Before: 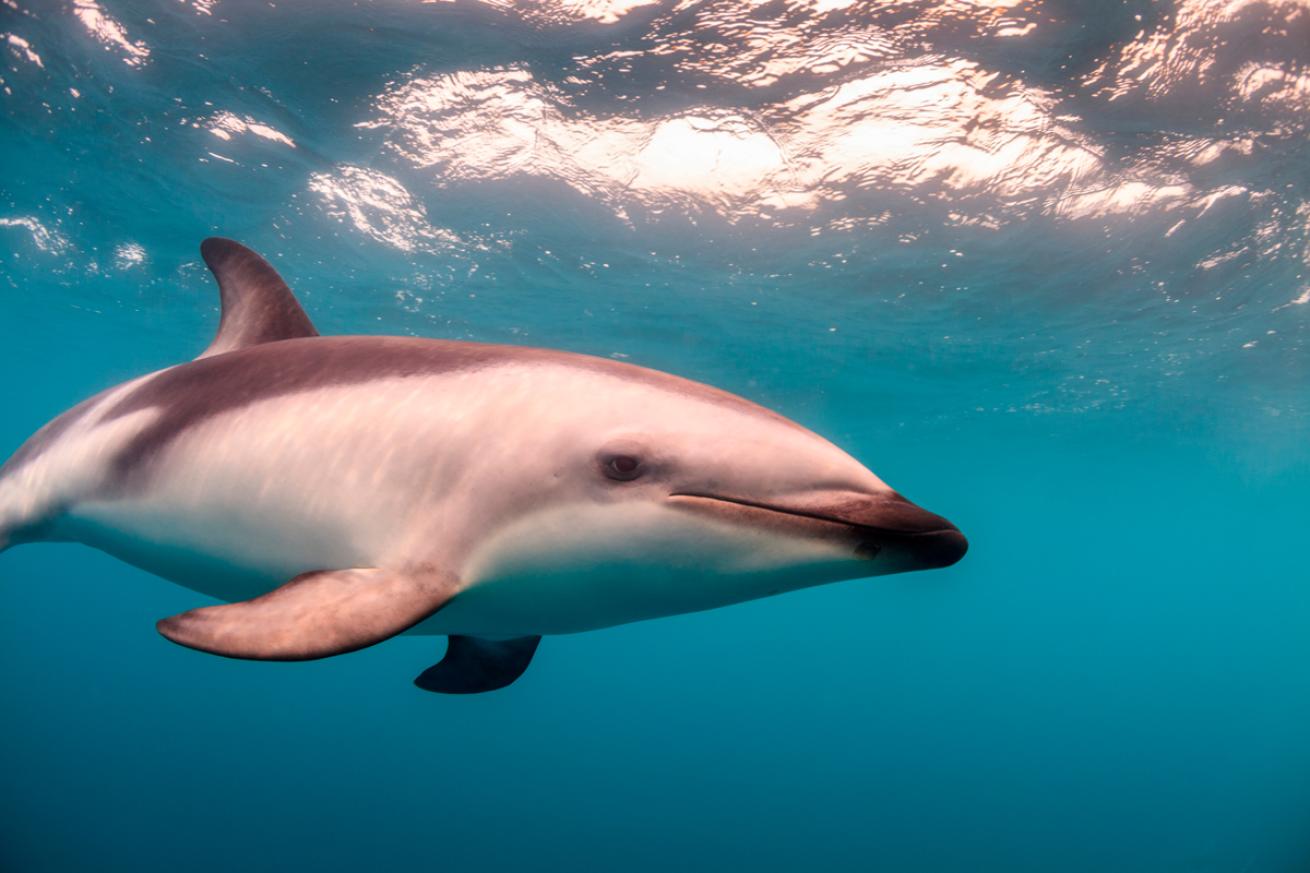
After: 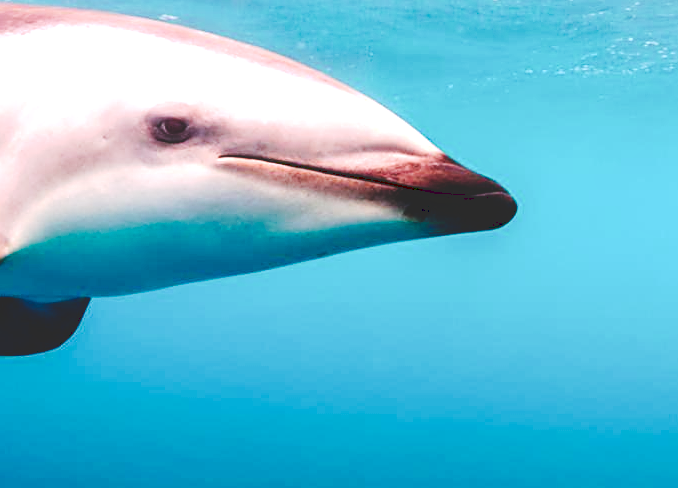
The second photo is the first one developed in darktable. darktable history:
tone curve: curves: ch0 [(0, 0) (0.003, 0.178) (0.011, 0.177) (0.025, 0.177) (0.044, 0.178) (0.069, 0.178) (0.1, 0.18) (0.136, 0.183) (0.177, 0.199) (0.224, 0.227) (0.277, 0.278) (0.335, 0.357) (0.399, 0.449) (0.468, 0.546) (0.543, 0.65) (0.623, 0.724) (0.709, 0.804) (0.801, 0.868) (0.898, 0.921) (1, 1)], preserve colors none
crop: left 34.479%, top 38.822%, right 13.718%, bottom 5.172%
color calibration: illuminant as shot in camera, x 0.358, y 0.373, temperature 4628.91 K
sharpen: on, module defaults
local contrast: highlights 100%, shadows 100%, detail 120%, midtone range 0.2
exposure: black level correction 0, exposure 0.95 EV, compensate exposure bias true, compensate highlight preservation false
